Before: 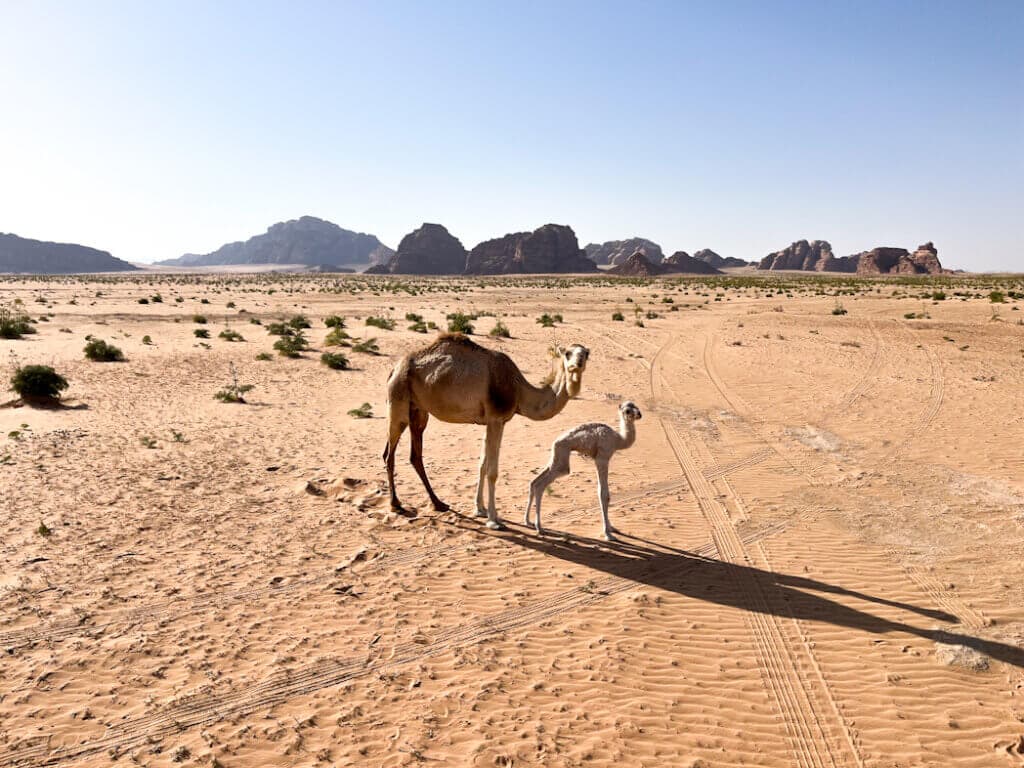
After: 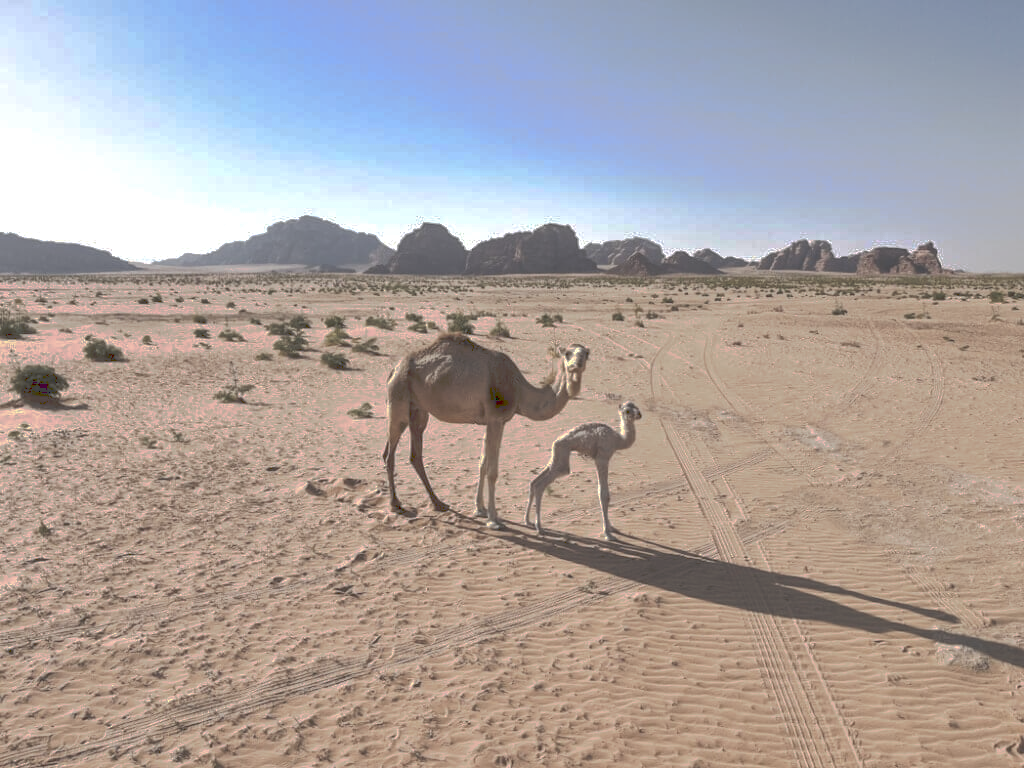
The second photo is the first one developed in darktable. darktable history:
local contrast: detail 144%
shadows and highlights: shadows 25, highlights -25
tone curve: curves: ch0 [(0, 0) (0.003, 0.322) (0.011, 0.327) (0.025, 0.345) (0.044, 0.365) (0.069, 0.378) (0.1, 0.391) (0.136, 0.403) (0.177, 0.412) (0.224, 0.429) (0.277, 0.448) (0.335, 0.474) (0.399, 0.503) (0.468, 0.537) (0.543, 0.57) (0.623, 0.61) (0.709, 0.653) (0.801, 0.699) (0.898, 0.75) (1, 1)], preserve colors none
